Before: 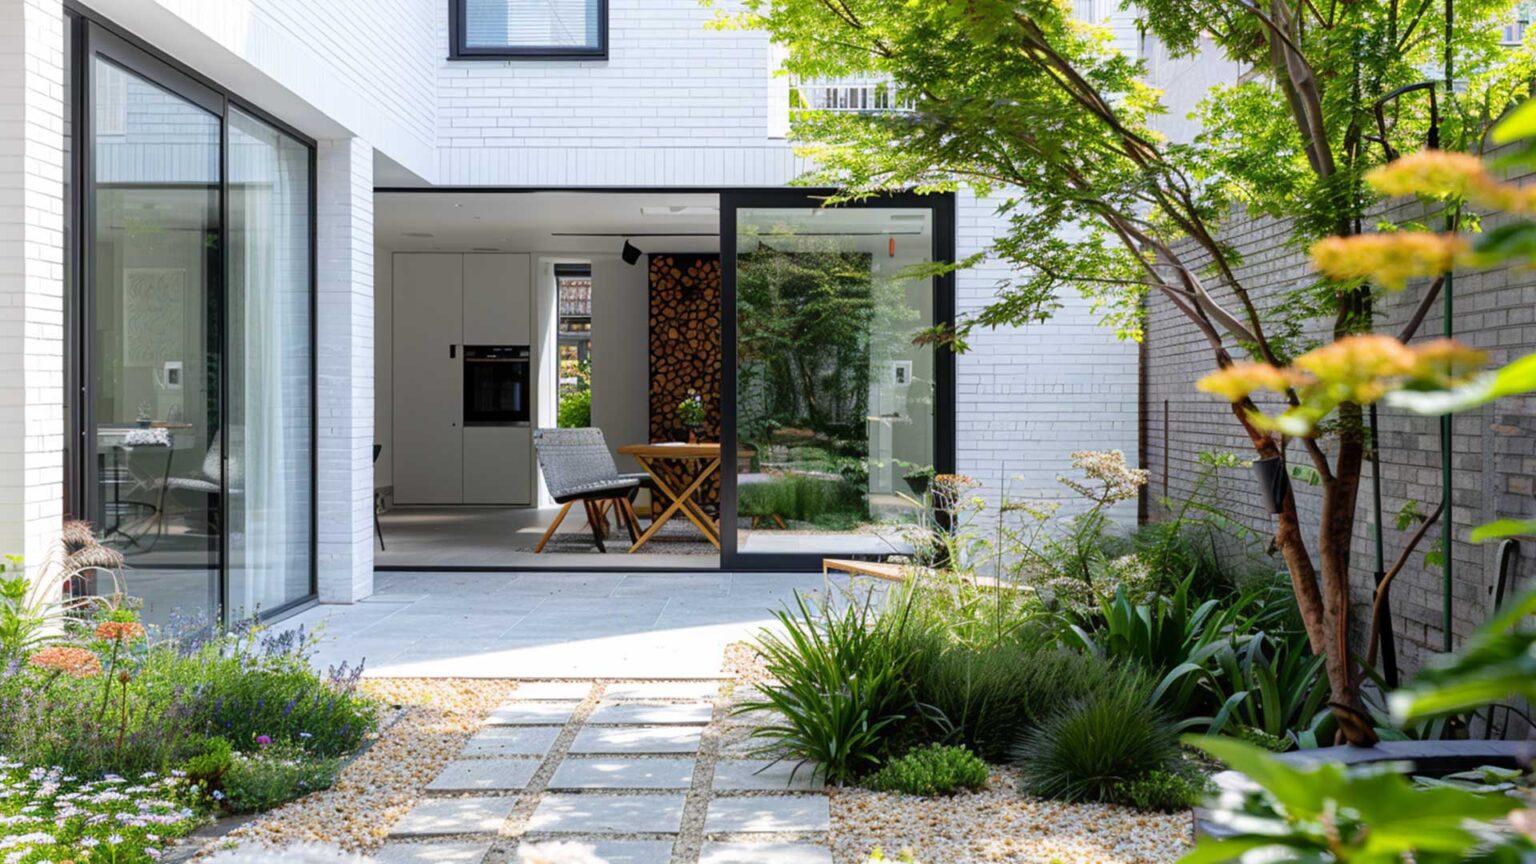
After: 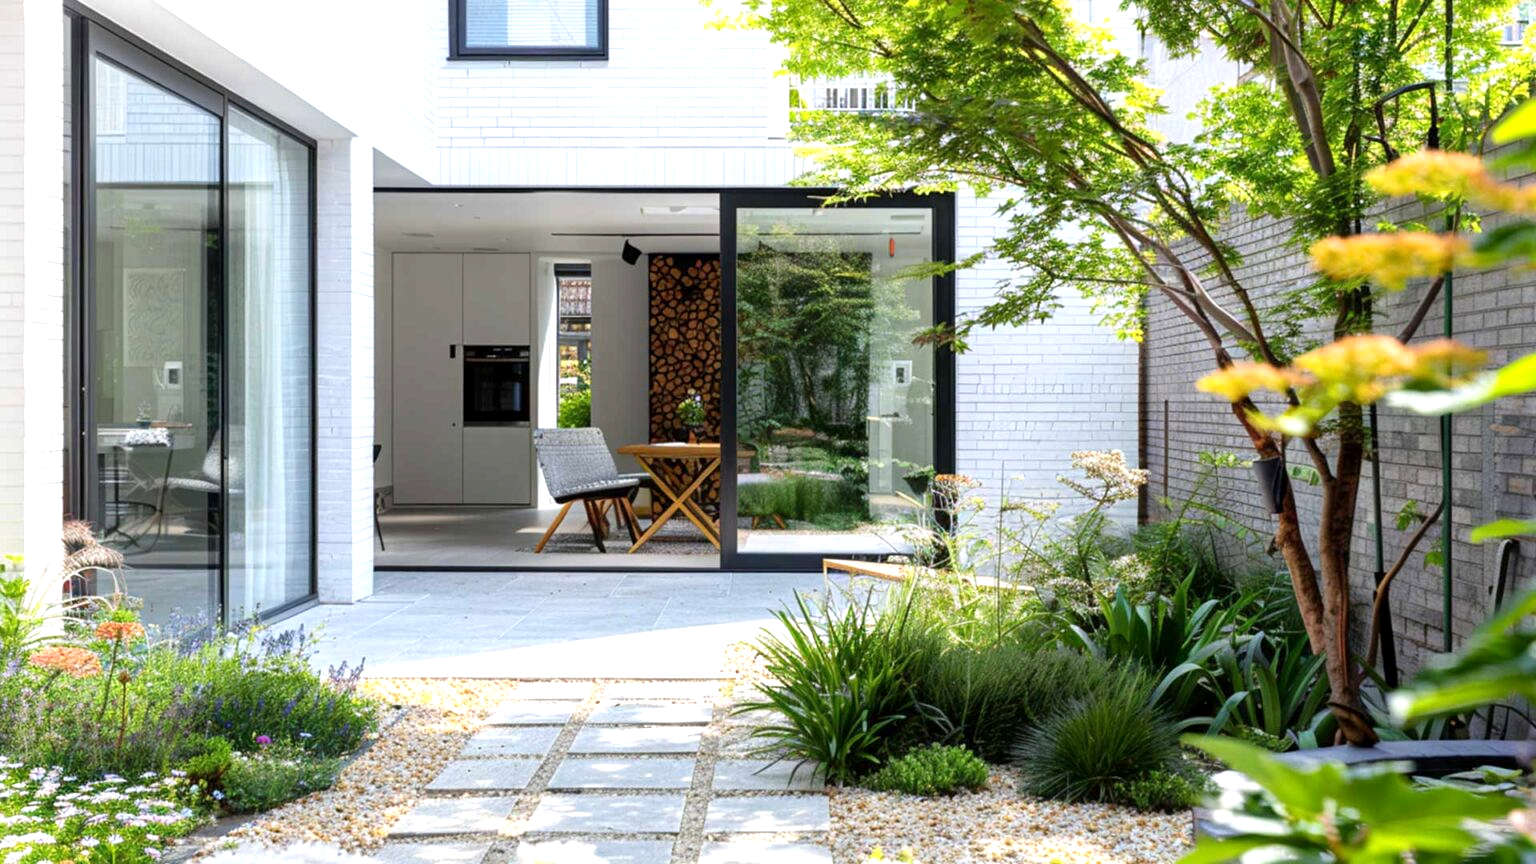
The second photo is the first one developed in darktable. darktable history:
exposure: black level correction 0.001, exposure 0.499 EV, compensate exposure bias true, compensate highlight preservation false
local contrast: mode bilateral grid, contrast 10, coarseness 25, detail 115%, midtone range 0.2
